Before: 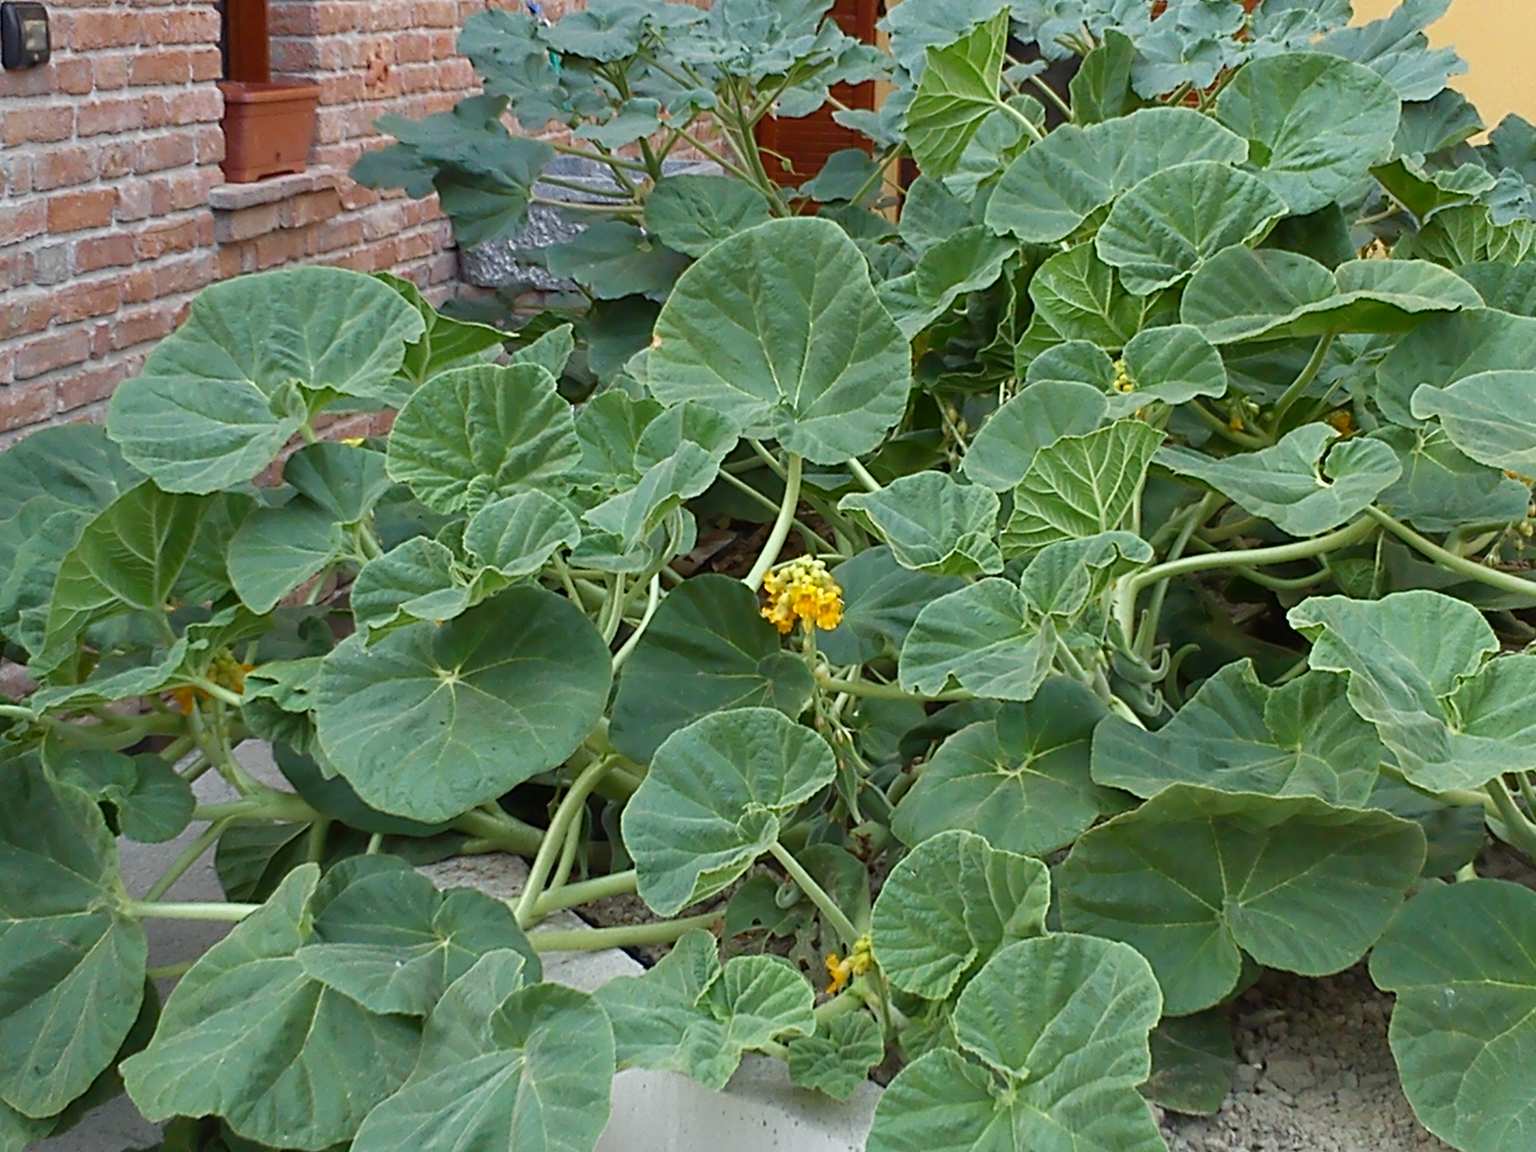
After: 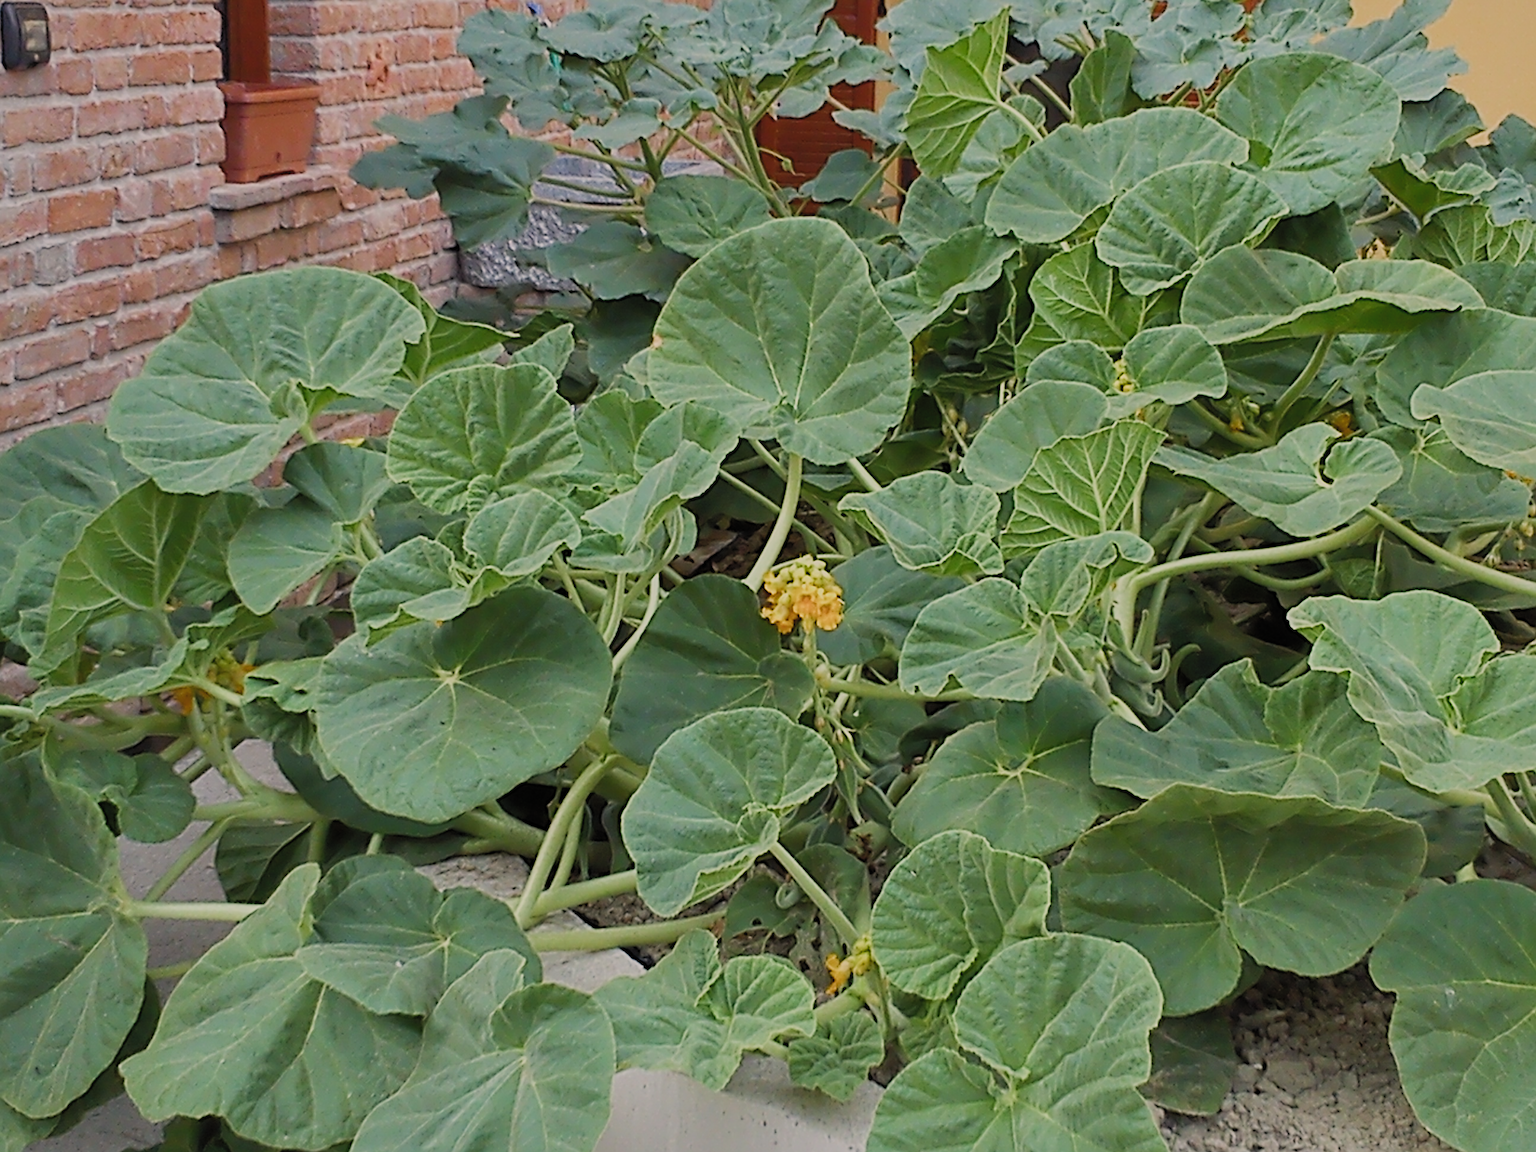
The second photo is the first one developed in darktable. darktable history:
filmic rgb: black relative exposure -7.65 EV, white relative exposure 4.56 EV, hardness 3.61, color science v5 (2021), contrast in shadows safe, contrast in highlights safe
shadows and highlights: on, module defaults
sharpen: on, module defaults
color correction: highlights a* 5.97, highlights b* 4.81
